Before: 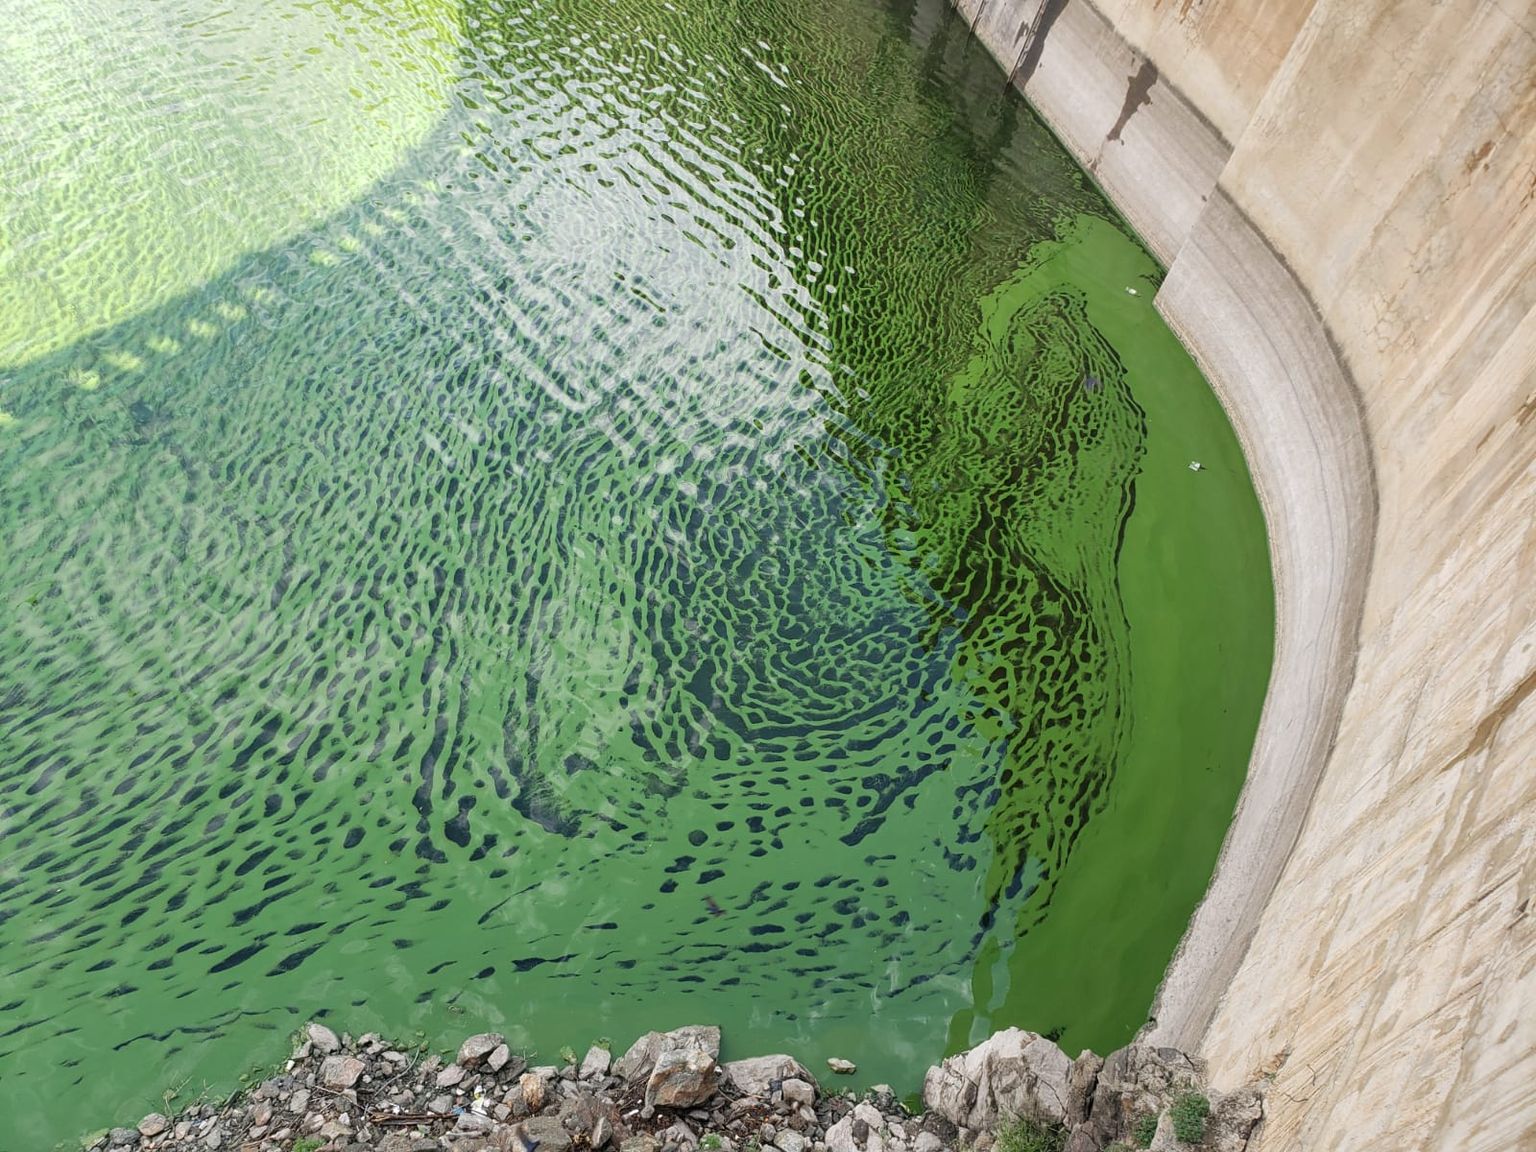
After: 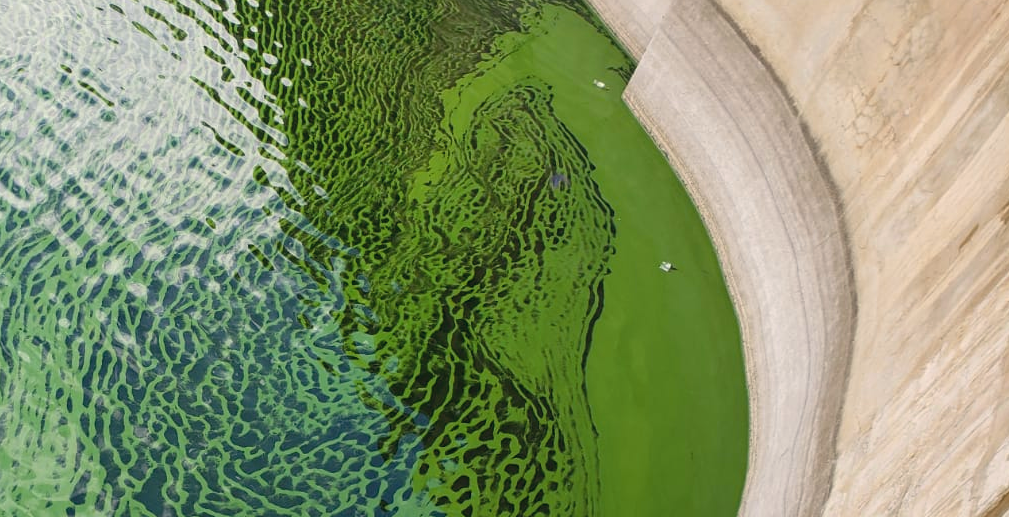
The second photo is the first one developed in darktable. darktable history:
color balance rgb: perceptual saturation grading › global saturation 30.508%, global vibrance 24.958%
crop: left 36.208%, top 18.253%, right 0.699%, bottom 38.662%
color correction: highlights a* 2.74, highlights b* 4.99, shadows a* -1.65, shadows b* -4.95, saturation 0.778
